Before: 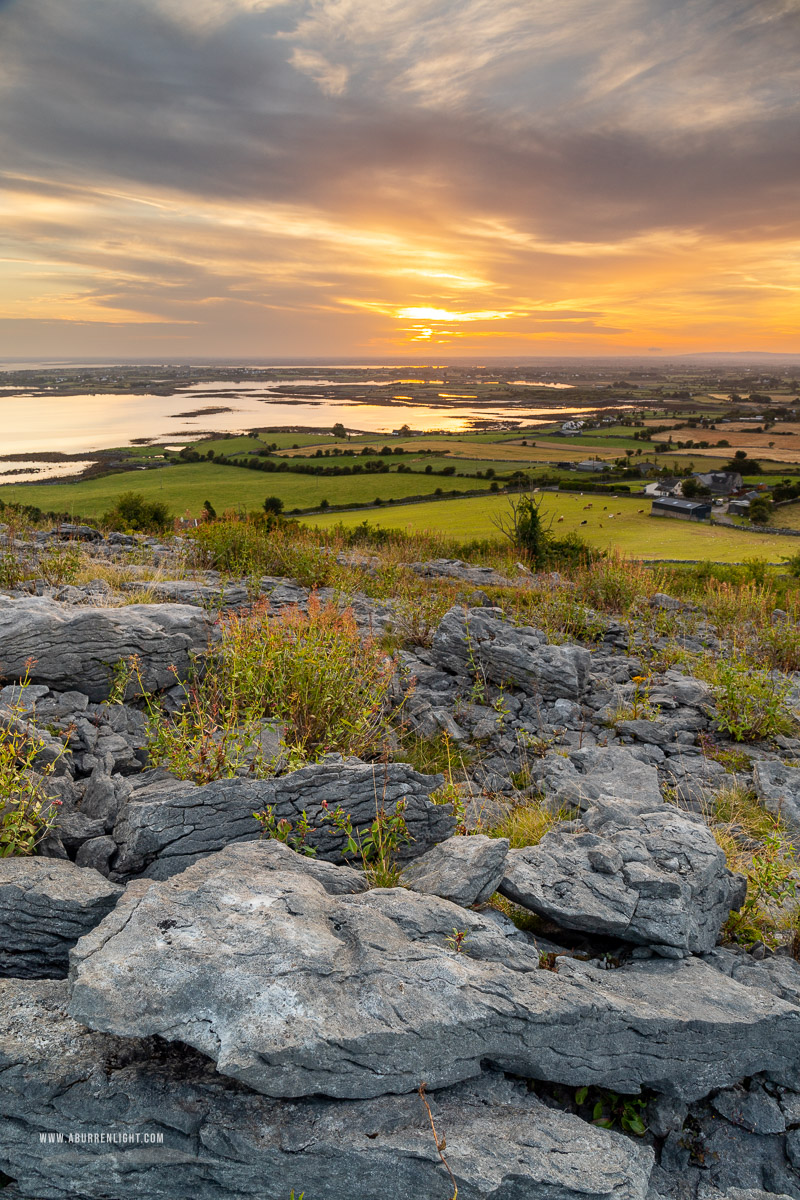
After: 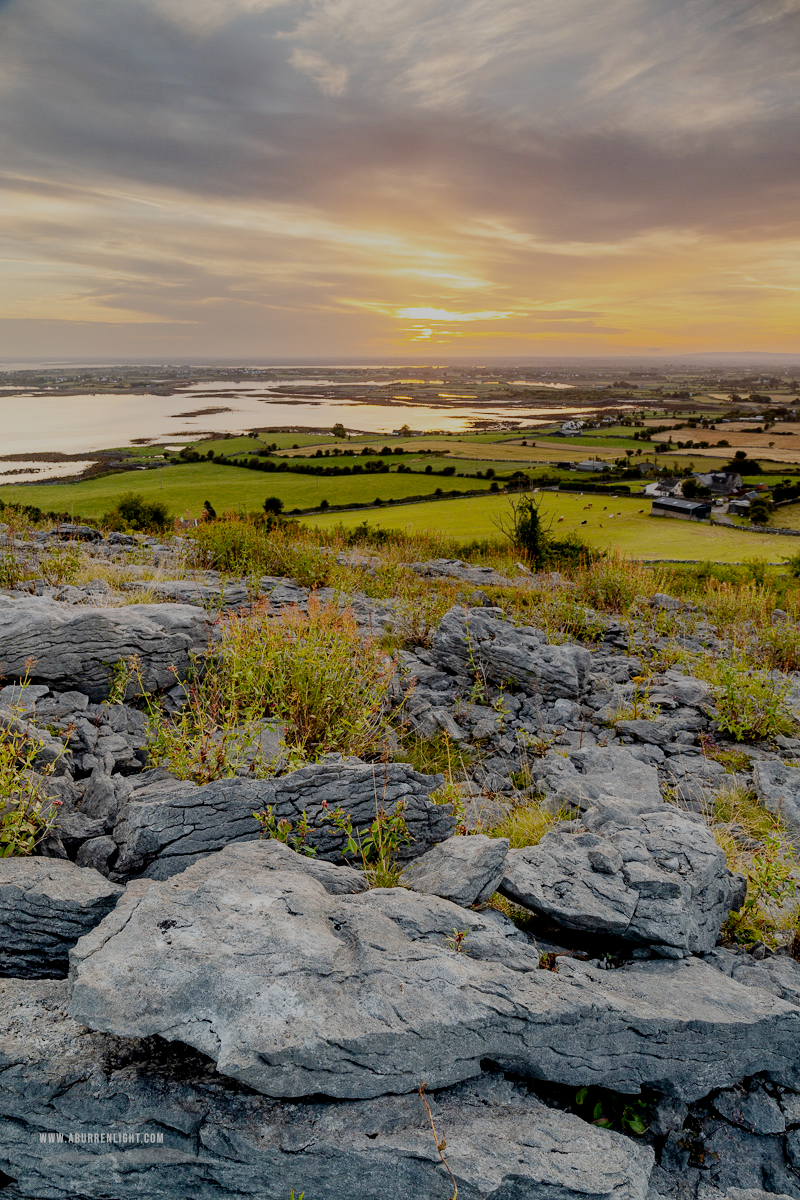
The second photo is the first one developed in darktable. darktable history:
color balance: output saturation 98.5%
filmic rgb: middle gray luminance 18%, black relative exposure -7.5 EV, white relative exposure 8.5 EV, threshold 6 EV, target black luminance 0%, hardness 2.23, latitude 18.37%, contrast 0.878, highlights saturation mix 5%, shadows ↔ highlights balance 10.15%, add noise in highlights 0, preserve chrominance no, color science v3 (2019), use custom middle-gray values true, iterations of high-quality reconstruction 0, contrast in highlights soft, enable highlight reconstruction true
